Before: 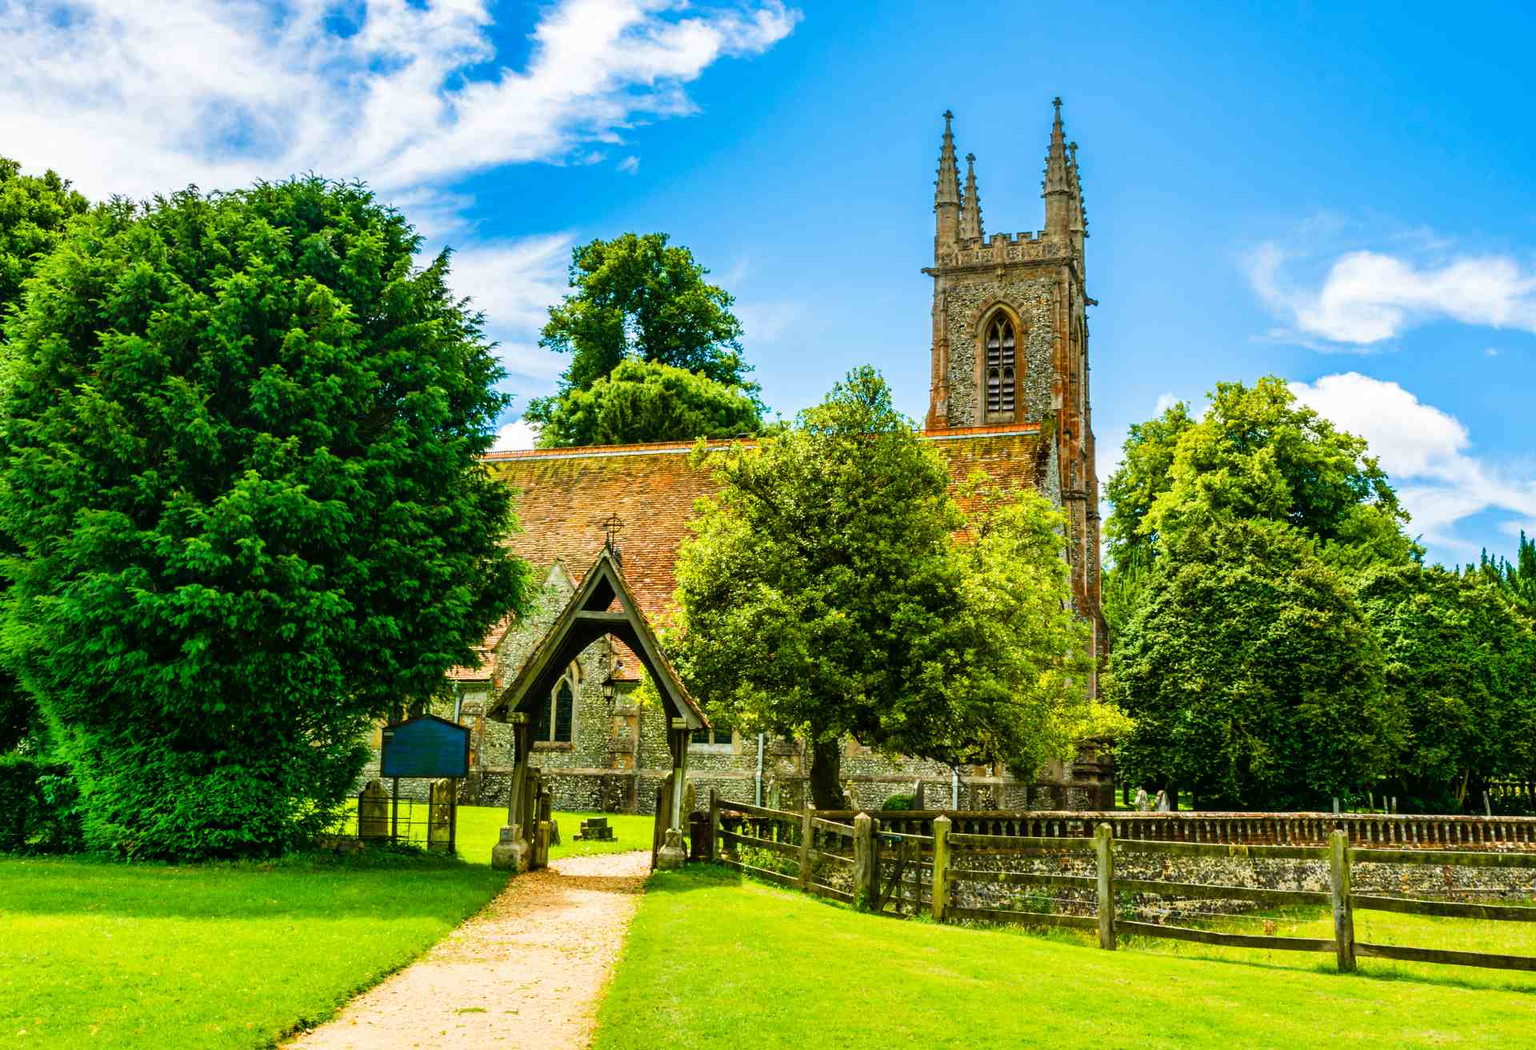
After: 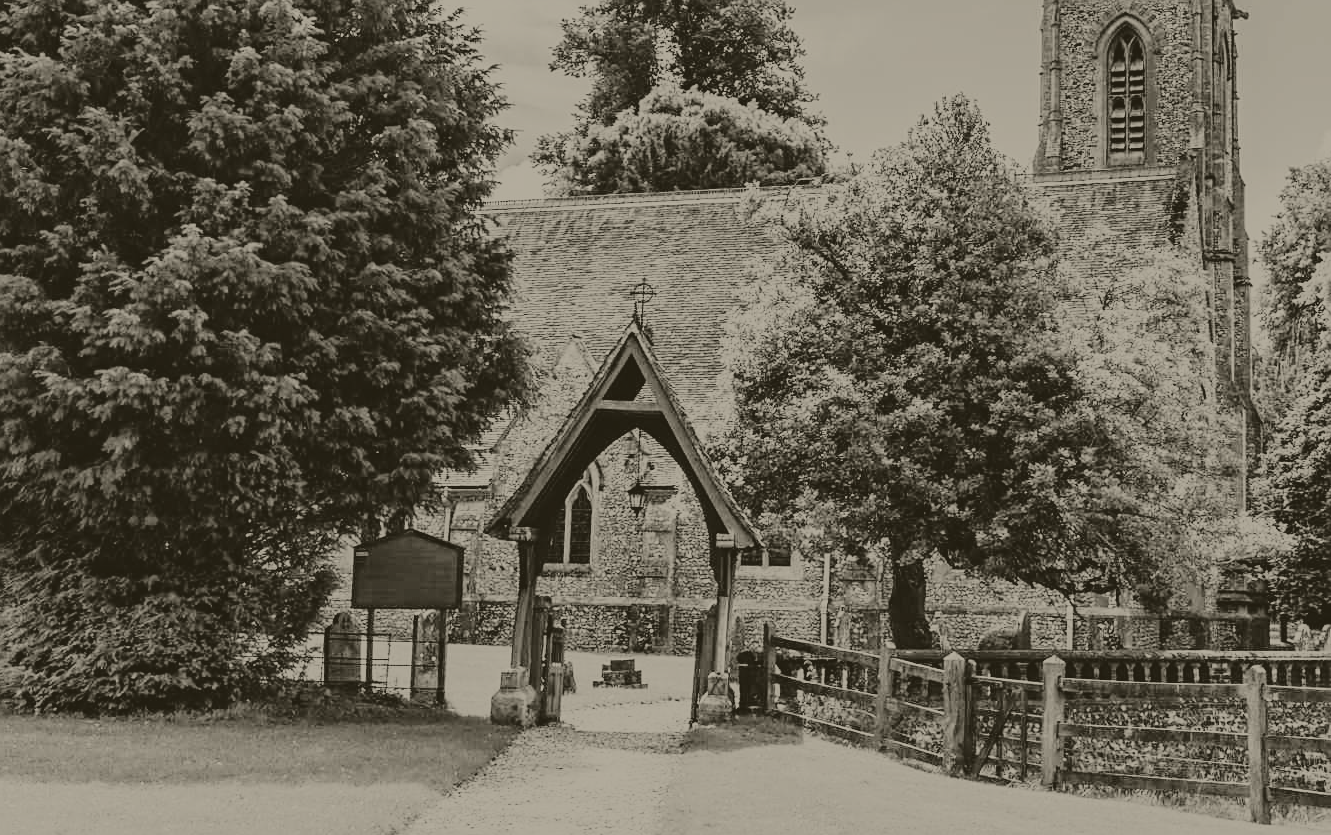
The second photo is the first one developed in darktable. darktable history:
base curve: curves: ch0 [(0, 0) (0.028, 0.03) (0.121, 0.232) (0.46, 0.748) (0.859, 0.968) (1, 1)], preserve colors none
crop: left 6.488%, top 27.668%, right 24.183%, bottom 8.656%
colorize: hue 41.44°, saturation 22%, source mix 60%, lightness 10.61%
sharpen: on, module defaults
